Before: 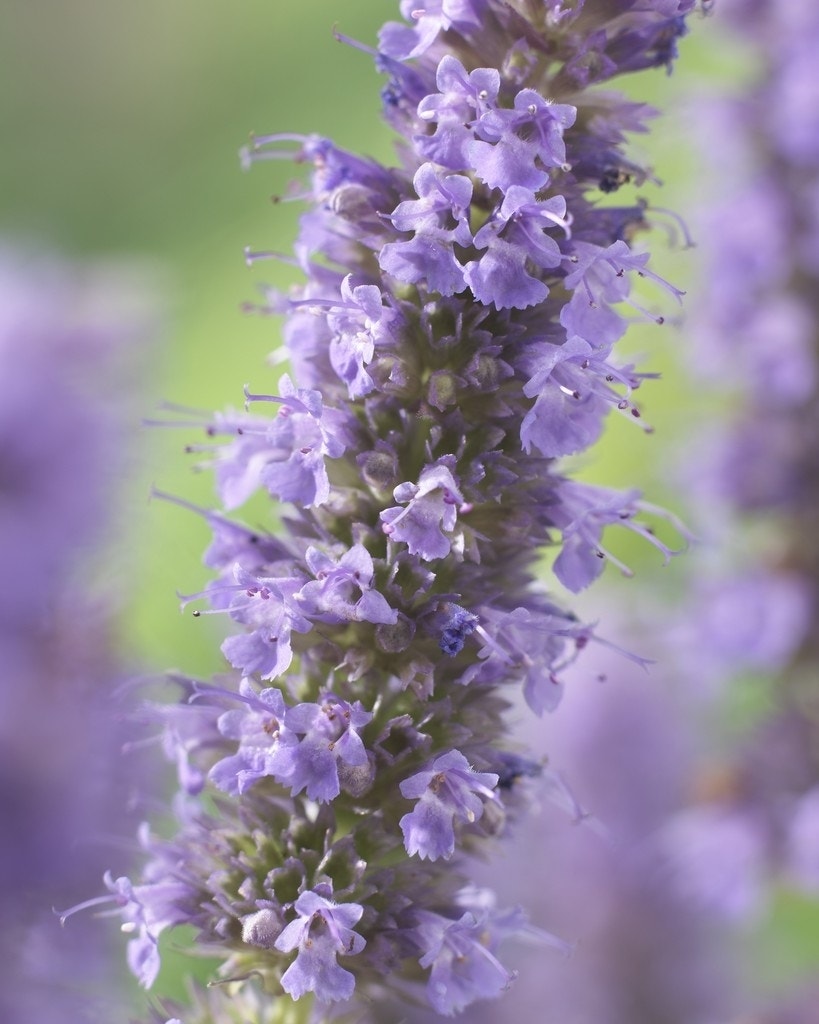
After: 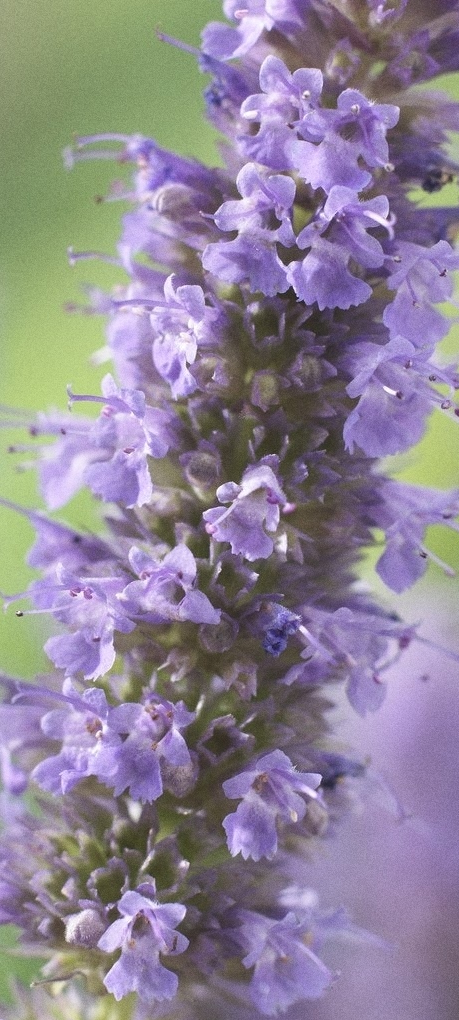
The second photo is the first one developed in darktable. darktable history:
crop: left 21.674%, right 22.086%
grain: coarseness 7.08 ISO, strength 21.67%, mid-tones bias 59.58%
